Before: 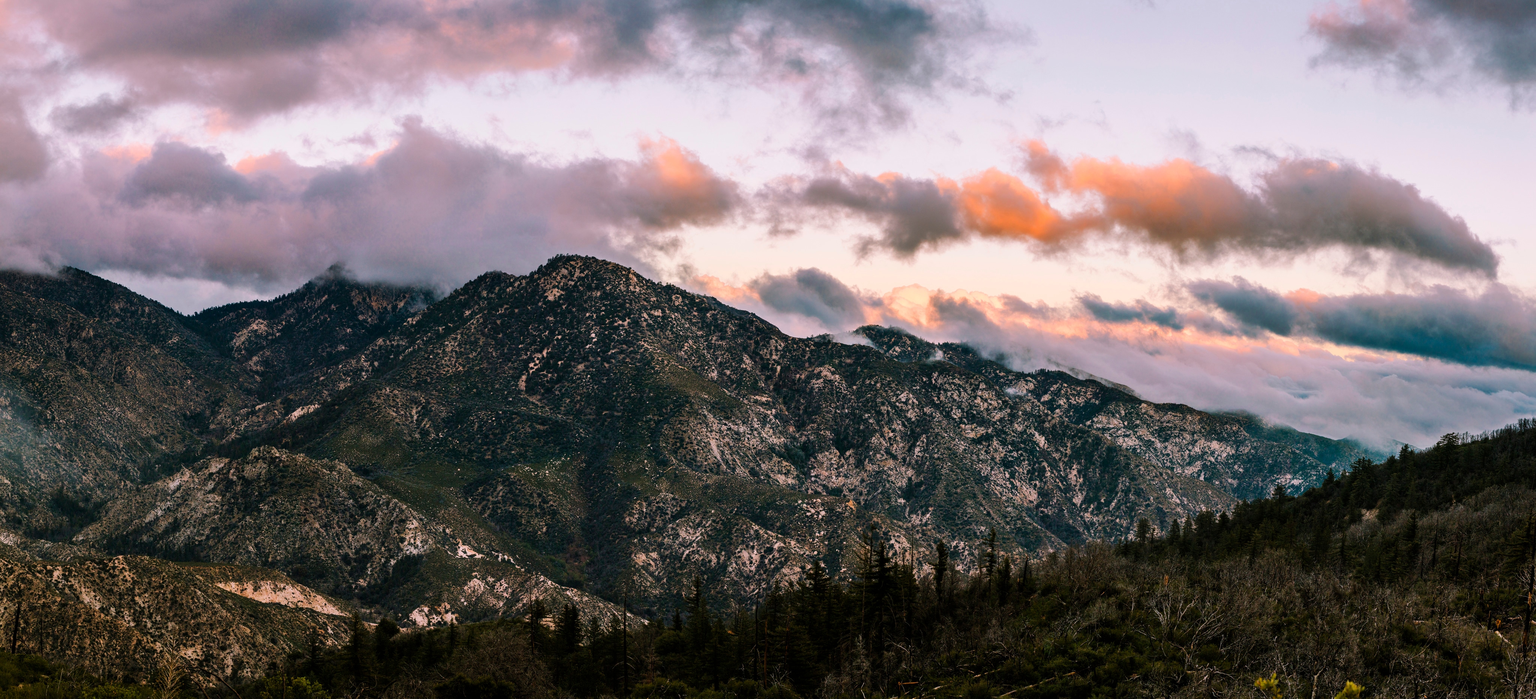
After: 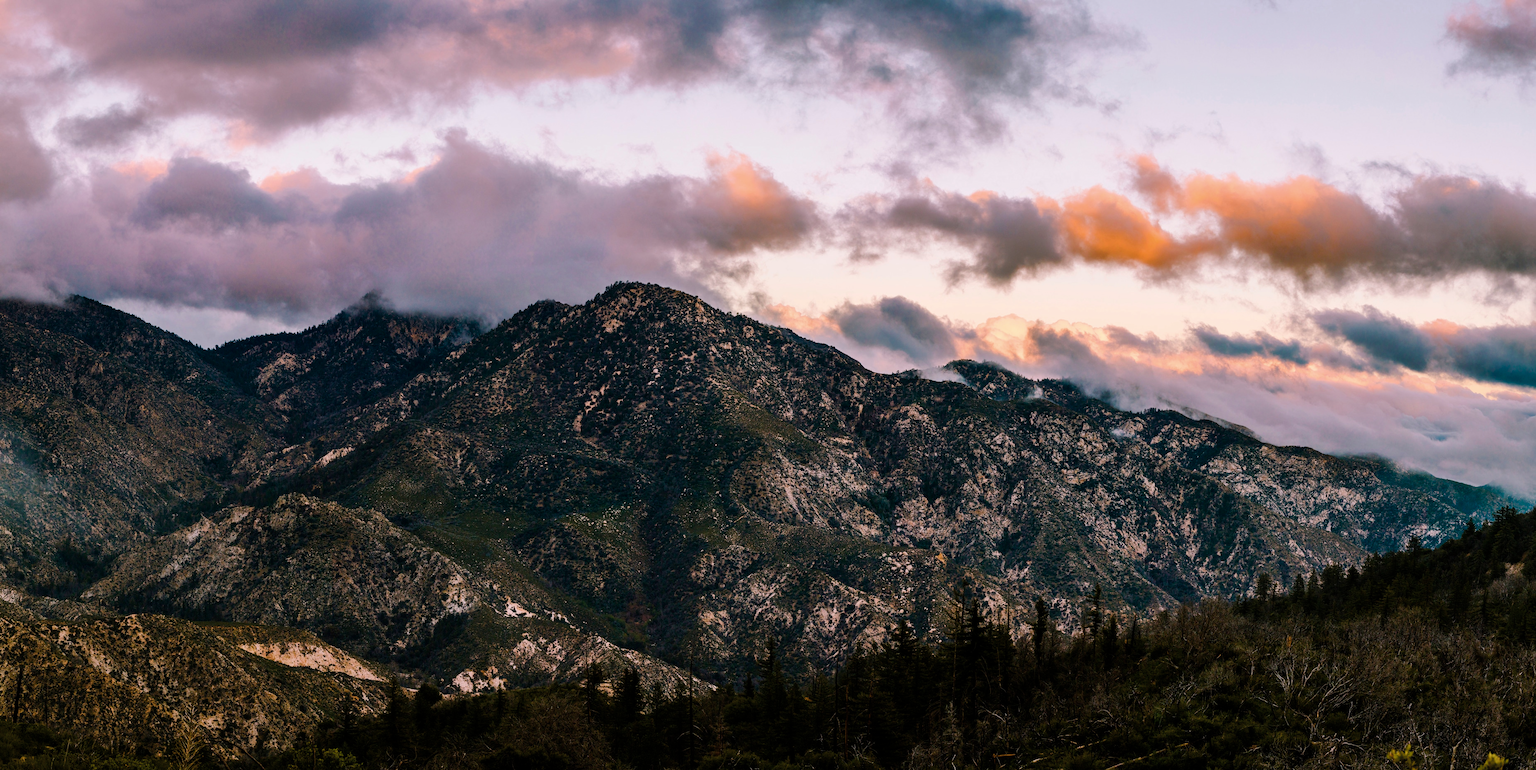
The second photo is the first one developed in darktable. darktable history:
color correction: highlights b* 0.031, saturation 0.799
crop: right 9.505%, bottom 0.03%
contrast brightness saturation: saturation -0.054
color balance rgb: shadows lift › chroma 3.039%, shadows lift › hue 282.02°, power › luminance -9.135%, linear chroma grading › shadows 10.248%, linear chroma grading › highlights 9.562%, linear chroma grading › global chroma 14.611%, linear chroma grading › mid-tones 14.851%, perceptual saturation grading › global saturation 20%, perceptual saturation grading › highlights -24.82%, perceptual saturation grading › shadows 25.376%, global vibrance 20%
